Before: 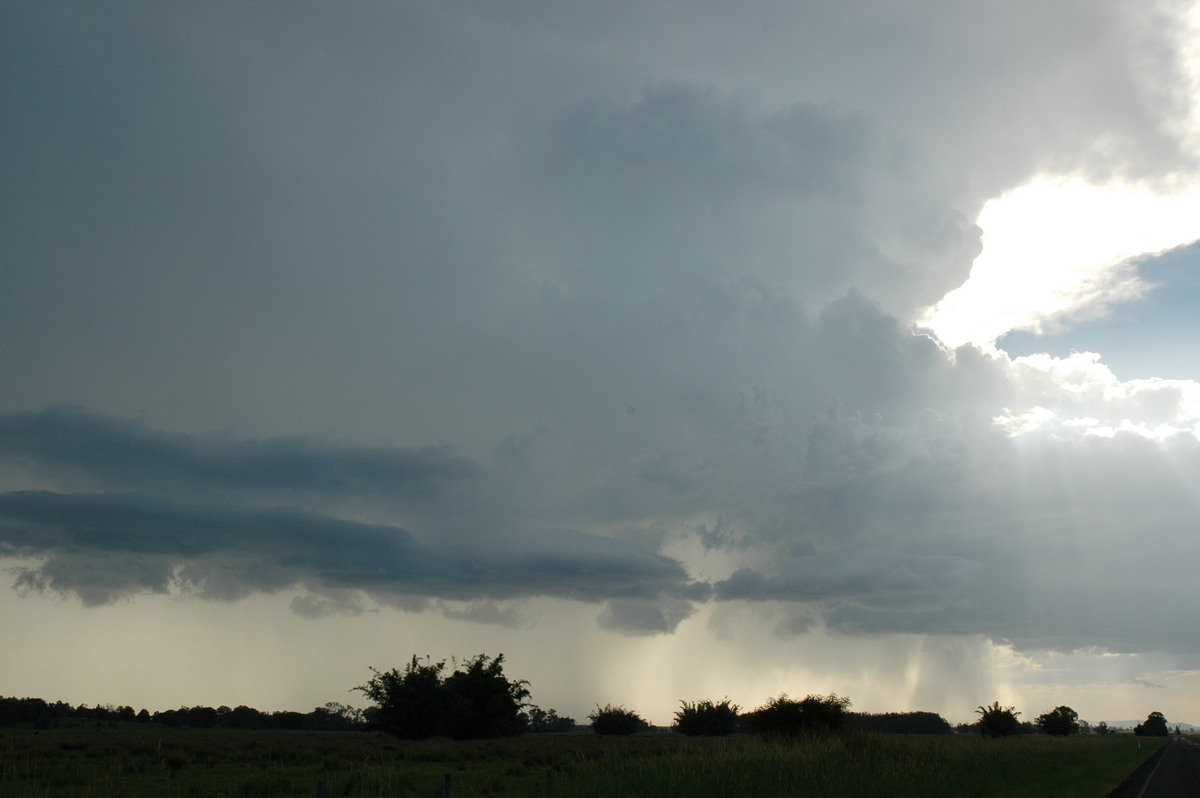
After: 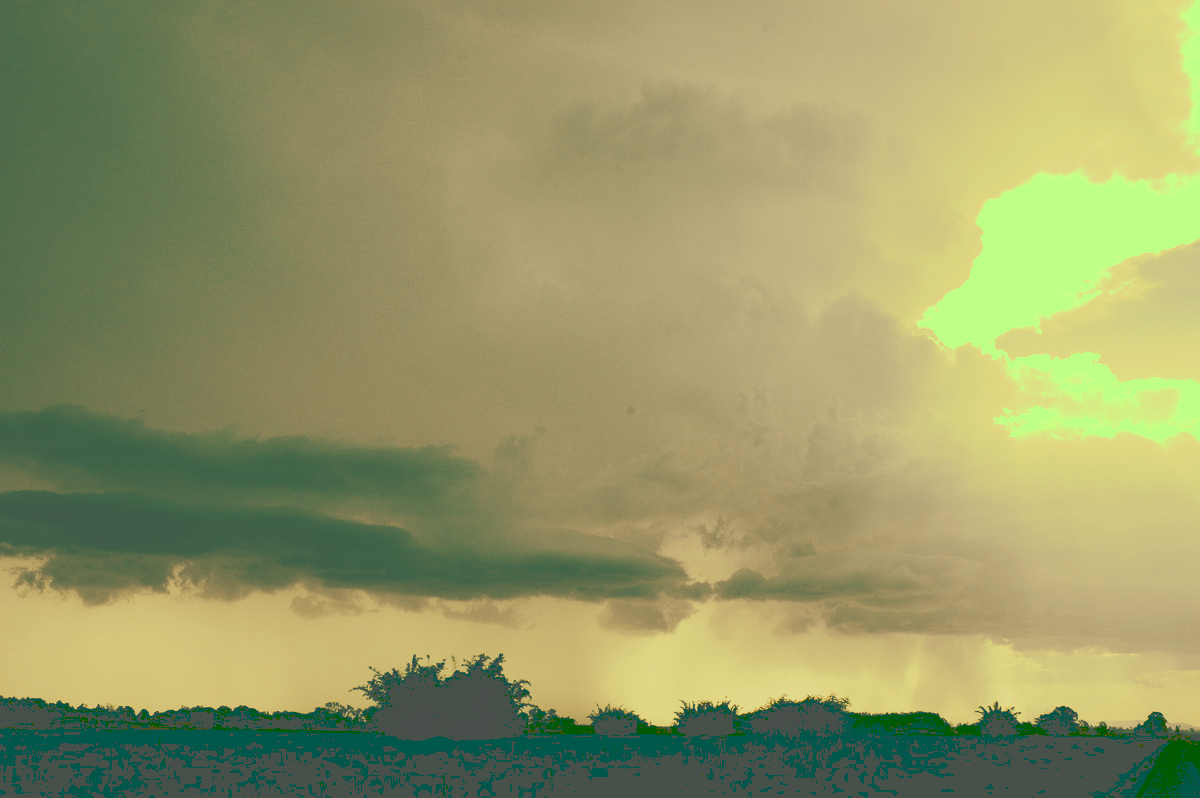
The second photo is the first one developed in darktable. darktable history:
tone curve: curves: ch0 [(0, 0) (0.003, 0.319) (0.011, 0.319) (0.025, 0.319) (0.044, 0.319) (0.069, 0.319) (0.1, 0.32) (0.136, 0.322) (0.177, 0.328) (0.224, 0.338) (0.277, 0.361) (0.335, 0.395) (0.399, 0.451) (0.468, 0.549) (0.543, 0.657) (0.623, 0.739) (0.709, 0.799) (0.801, 0.846) (0.898, 0.867) (1, 1)], preserve colors none
color look up table: target L [94.49, 90.26, 96.2, 86.26, 75.5, 66.6, 62.74, 55.6, 54.79, 39.99, 24.89, 17, 203.02, 82.56, 67.71, 70.21, 70.76, 60.95, 52.17, 42.13, 51.25, 37.23, 34.99, 21.93, 17.4, 17, 97.26, 86.87, 70.7, 83.59, 74.43, 68.58, 66.48, 74.95, 45.94, 40.75, 40.33, 51.18, 34.08, 38.03, 27.65, 19.06, 20.49, 20.56, 80.64, 73.79, 52.97, 45, 23.93], target a [-31.51, -21.84, -41.02, -41.77, -27.29, -2.997, -30.36, -11.56, -17.71, -41.26, -72.03, -54.18, 0, 0.141, 18.74, 20.26, 19.79, 43.12, 3.054, -4.28, 33.04, 14.06, 10.04, -65.93, -55.1, -54.18, -31.54, -9.252, -2.902, -2.568, -3.359, -1.31, 10.01, 2.062, 38.04, 5.215, -9.07, 15.76, -17.74, 14.85, -7.55, -59.29, -62.86, -62.99, -26.92, -12.34, -10.01, -17.29, -70.18], target b [75.73, 67.52, 75.73, 61.13, 43.05, 38.64, 38.6, 47.51, 24.35, 68.04, 42.1, 28.54, -0.002, 54.21, 52.52, 41.56, 38.25, 56.34, 21.93, 71.75, 46.02, 63.26, 59.53, 36.99, 29.22, 28.54, 76.28, 59.23, 37.35, 53.43, 37.76, 31.46, 31.41, 38.65, 16.08, 13.43, 0.012, 10.6, 34.71, -12.24, -16.02, 32.04, 34.46, 34.55, 49.69, 36.62, 12.82, 15.96, 40.33], num patches 49
